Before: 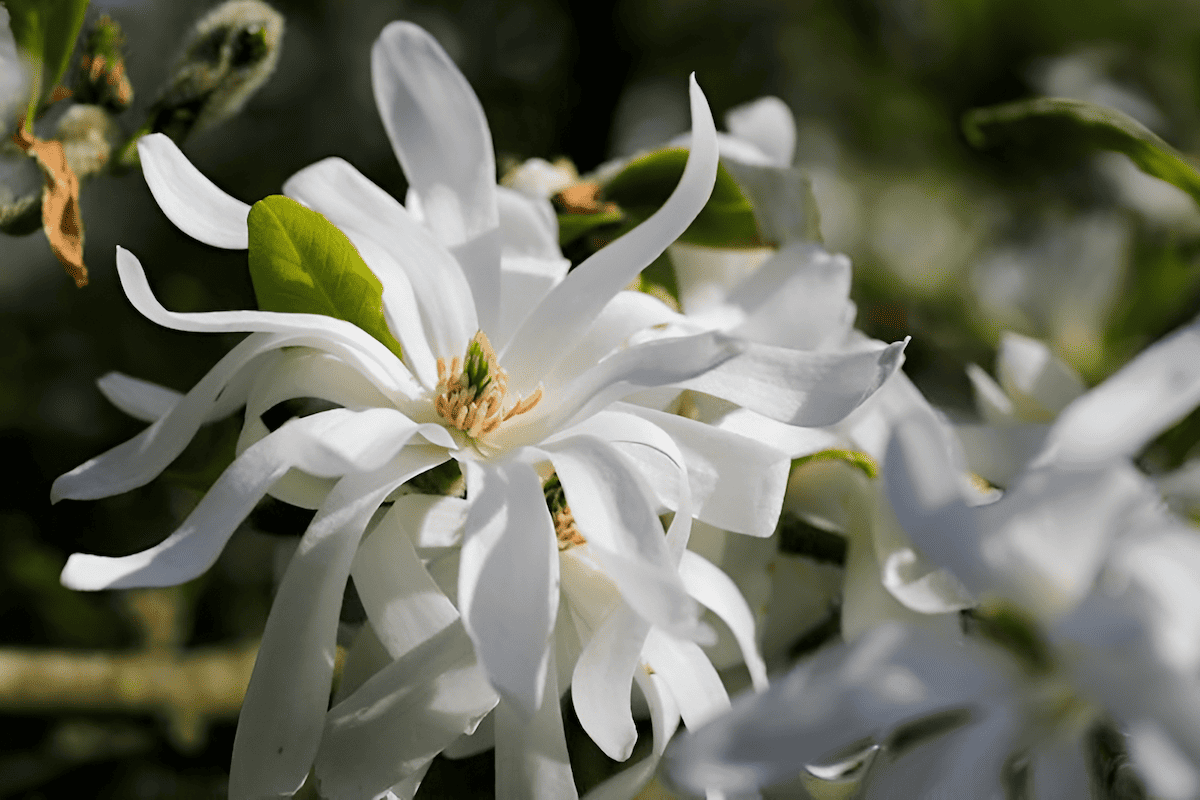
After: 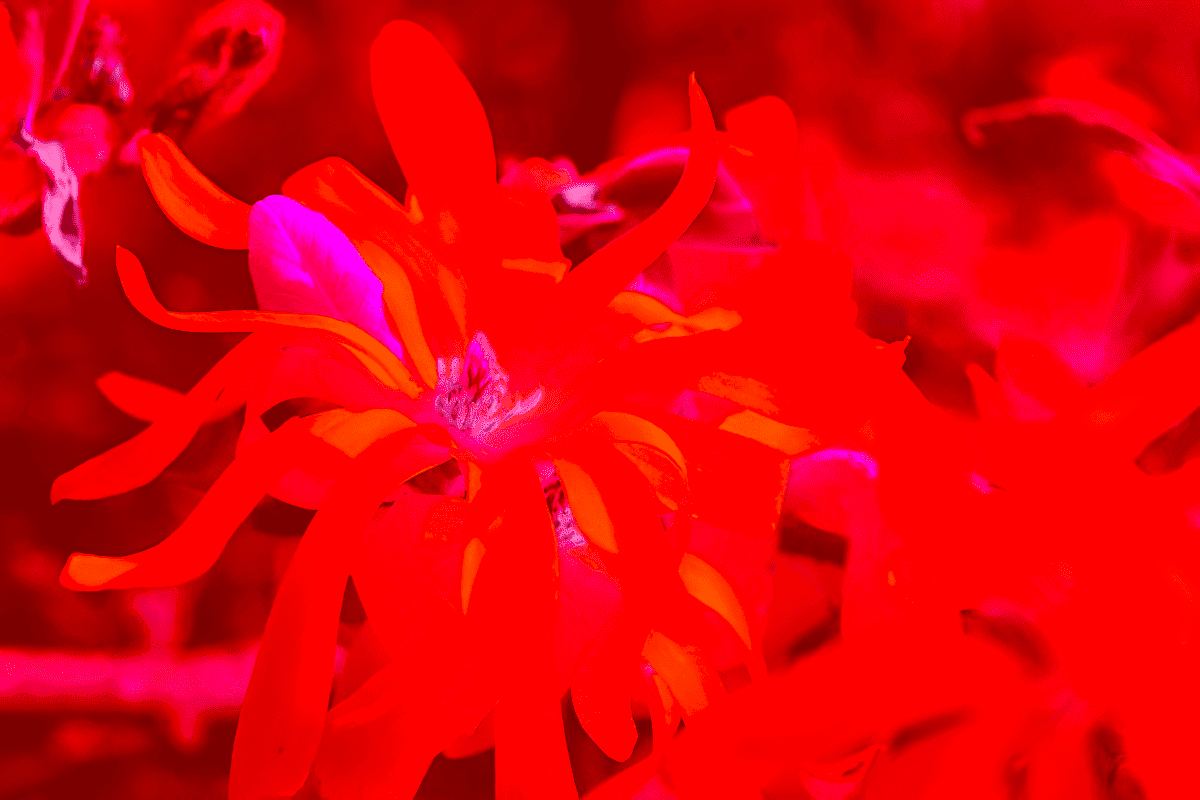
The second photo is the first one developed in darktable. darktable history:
color correction: highlights a* -39.19, highlights b* -39.73, shadows a* -39.91, shadows b* -39.32, saturation -2.97
